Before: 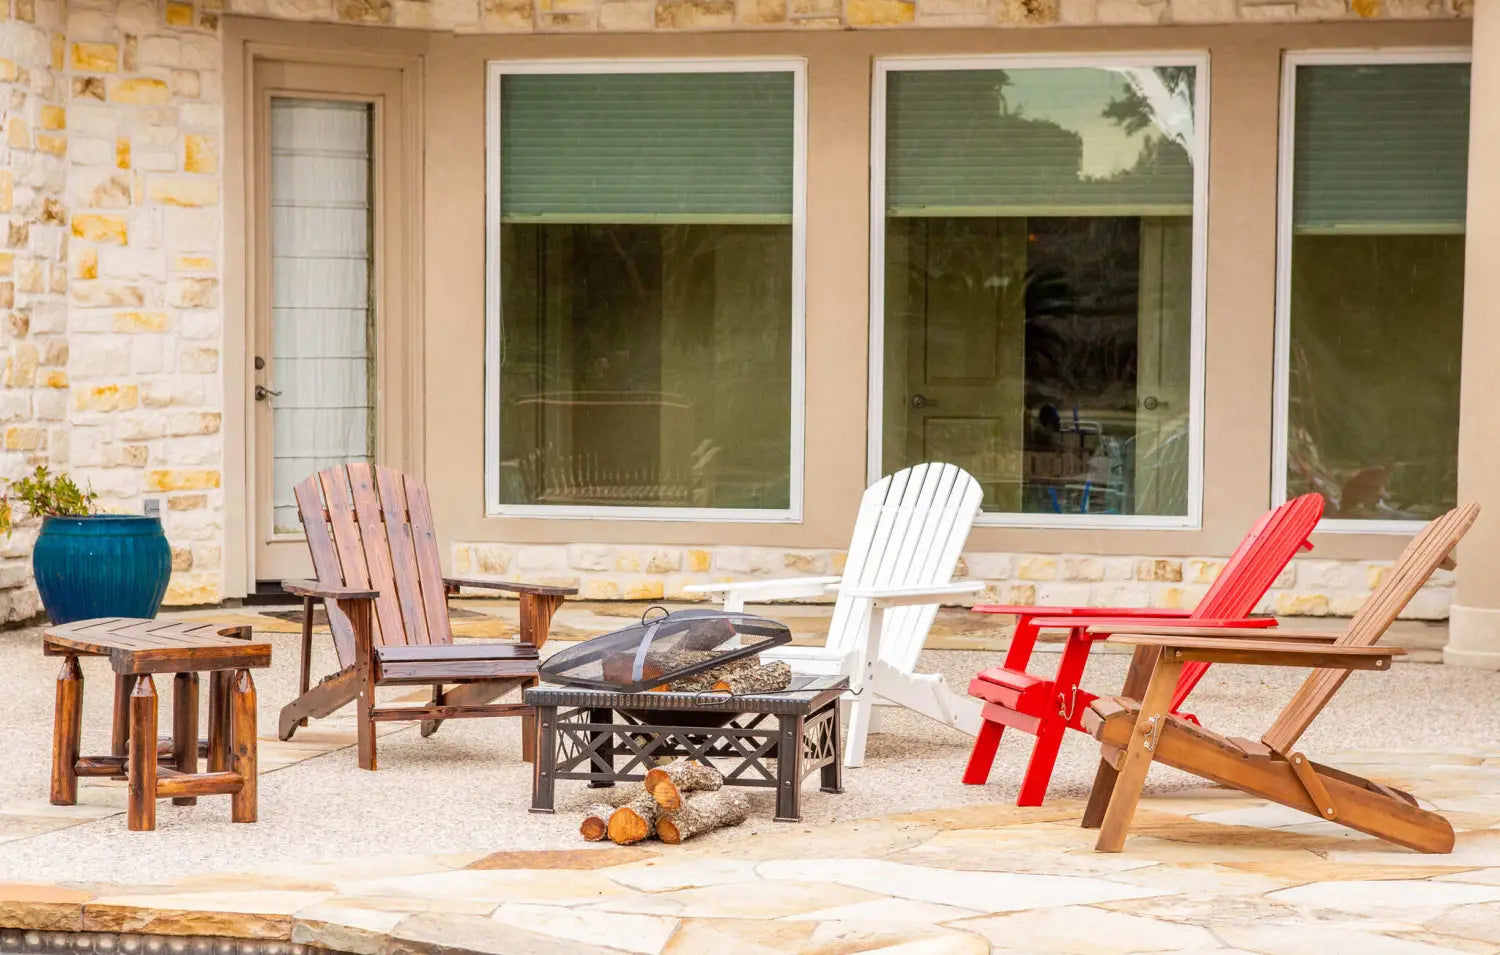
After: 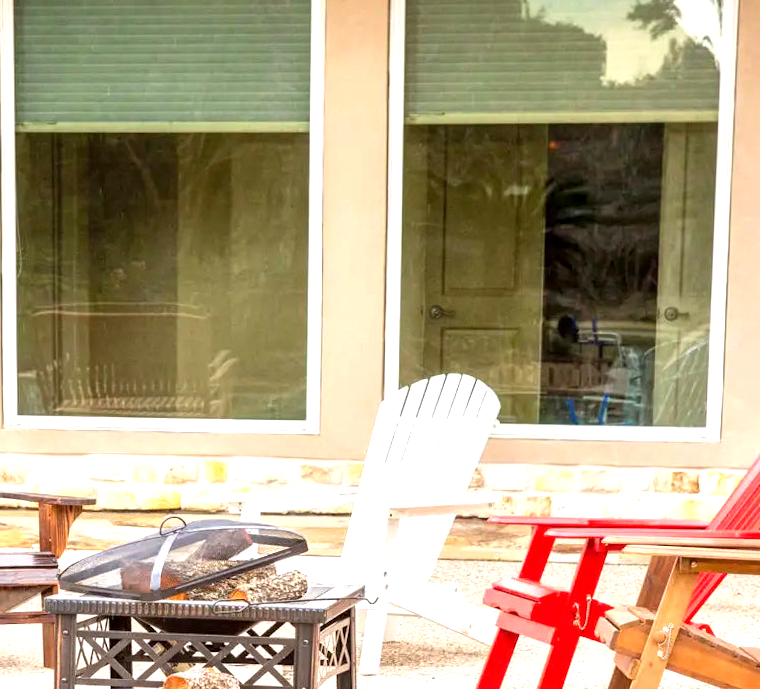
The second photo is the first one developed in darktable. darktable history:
crop: left 32.075%, top 10.976%, right 18.355%, bottom 17.596%
local contrast: highlights 100%, shadows 100%, detail 120%, midtone range 0.2
exposure: exposure 0.781 EV, compensate highlight preservation false
rotate and perspective: lens shift (vertical) 0.048, lens shift (horizontal) -0.024, automatic cropping off
